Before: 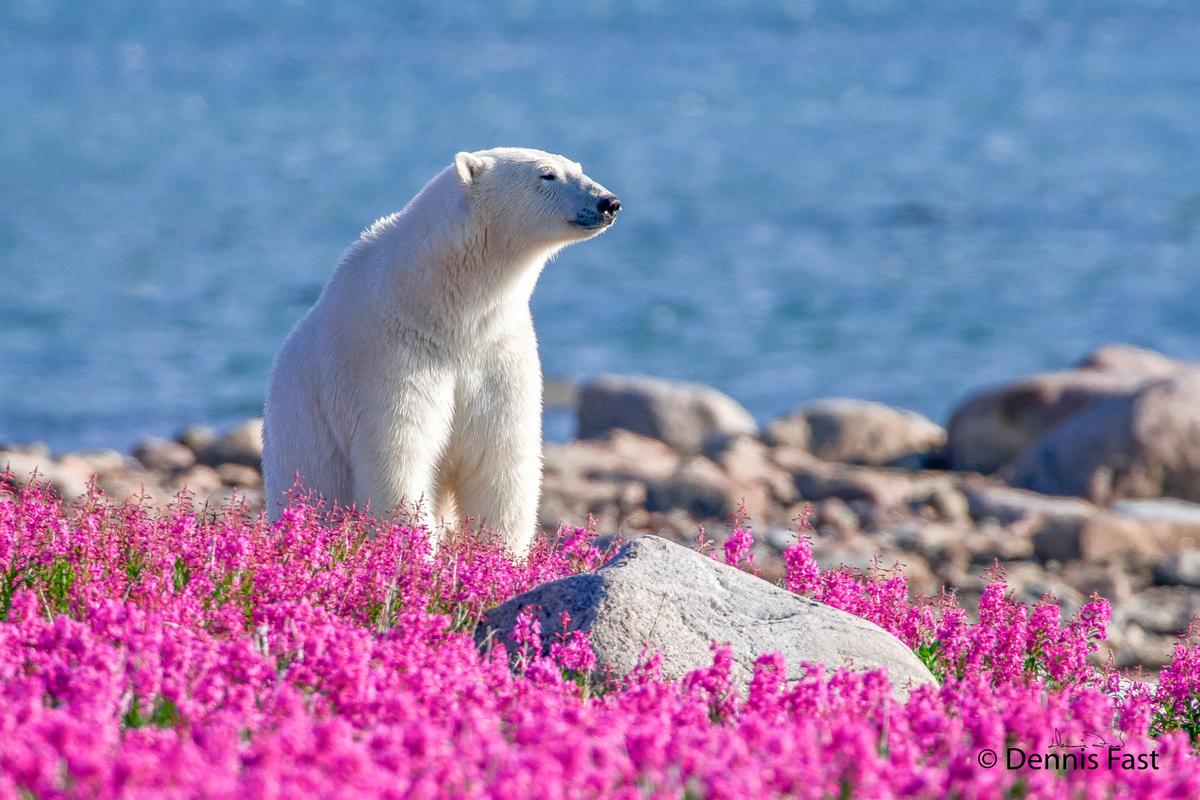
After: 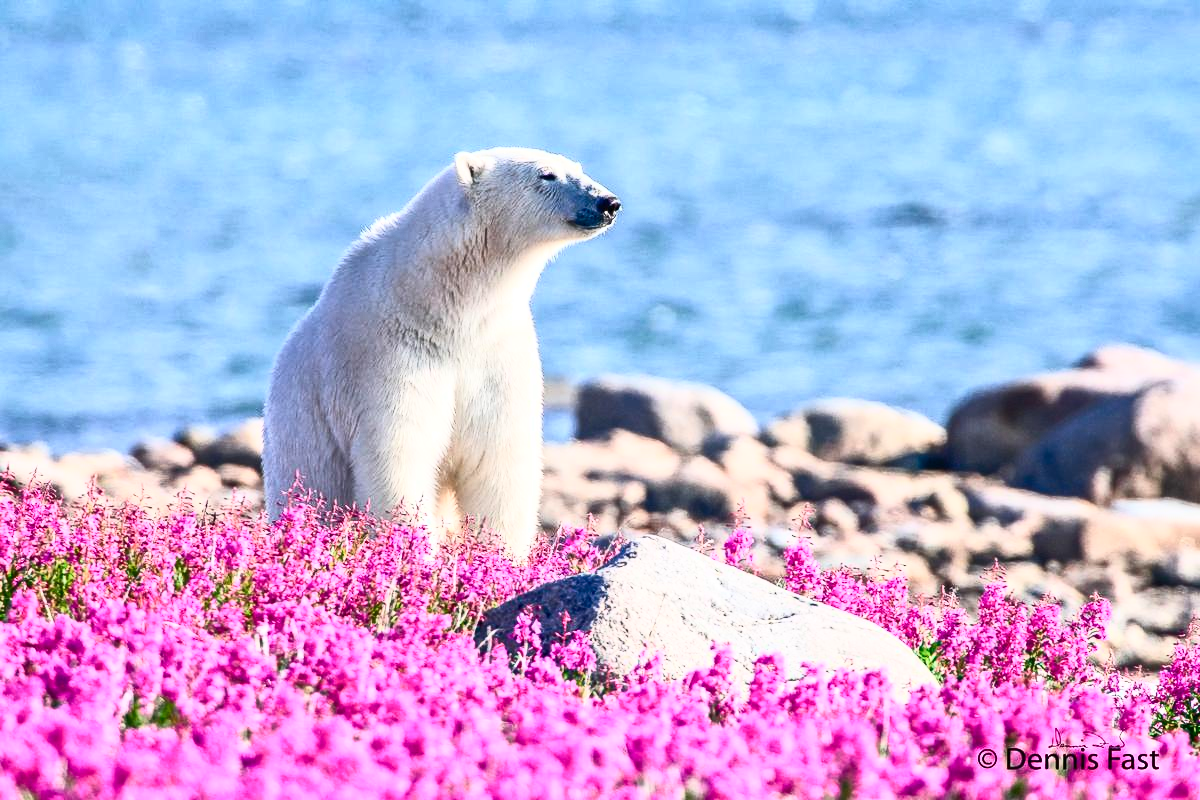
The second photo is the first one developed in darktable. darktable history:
exposure: compensate highlight preservation false
contrast brightness saturation: contrast 0.62, brightness 0.34, saturation 0.14
